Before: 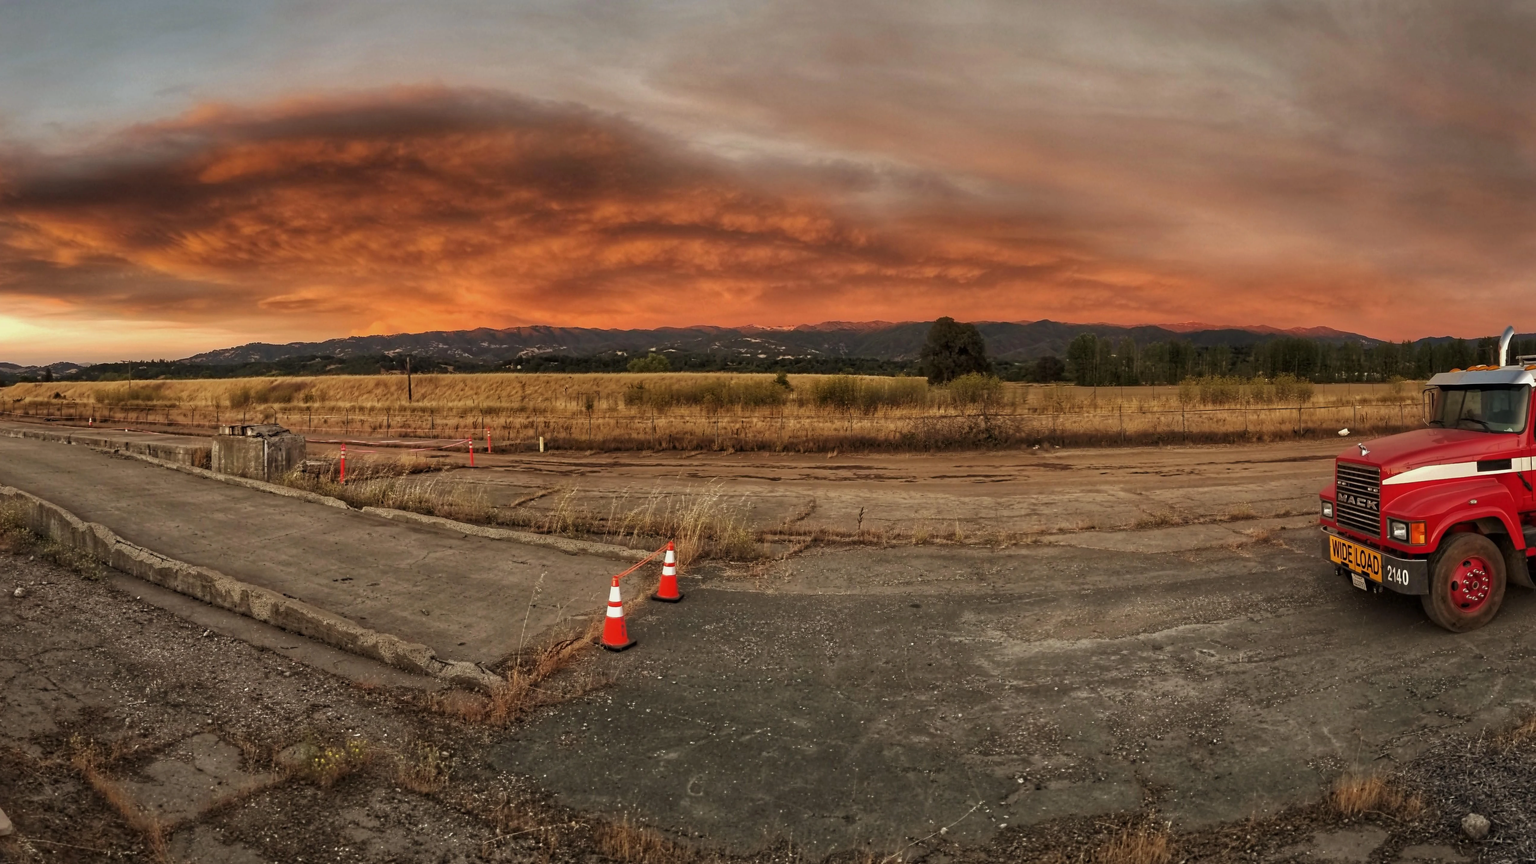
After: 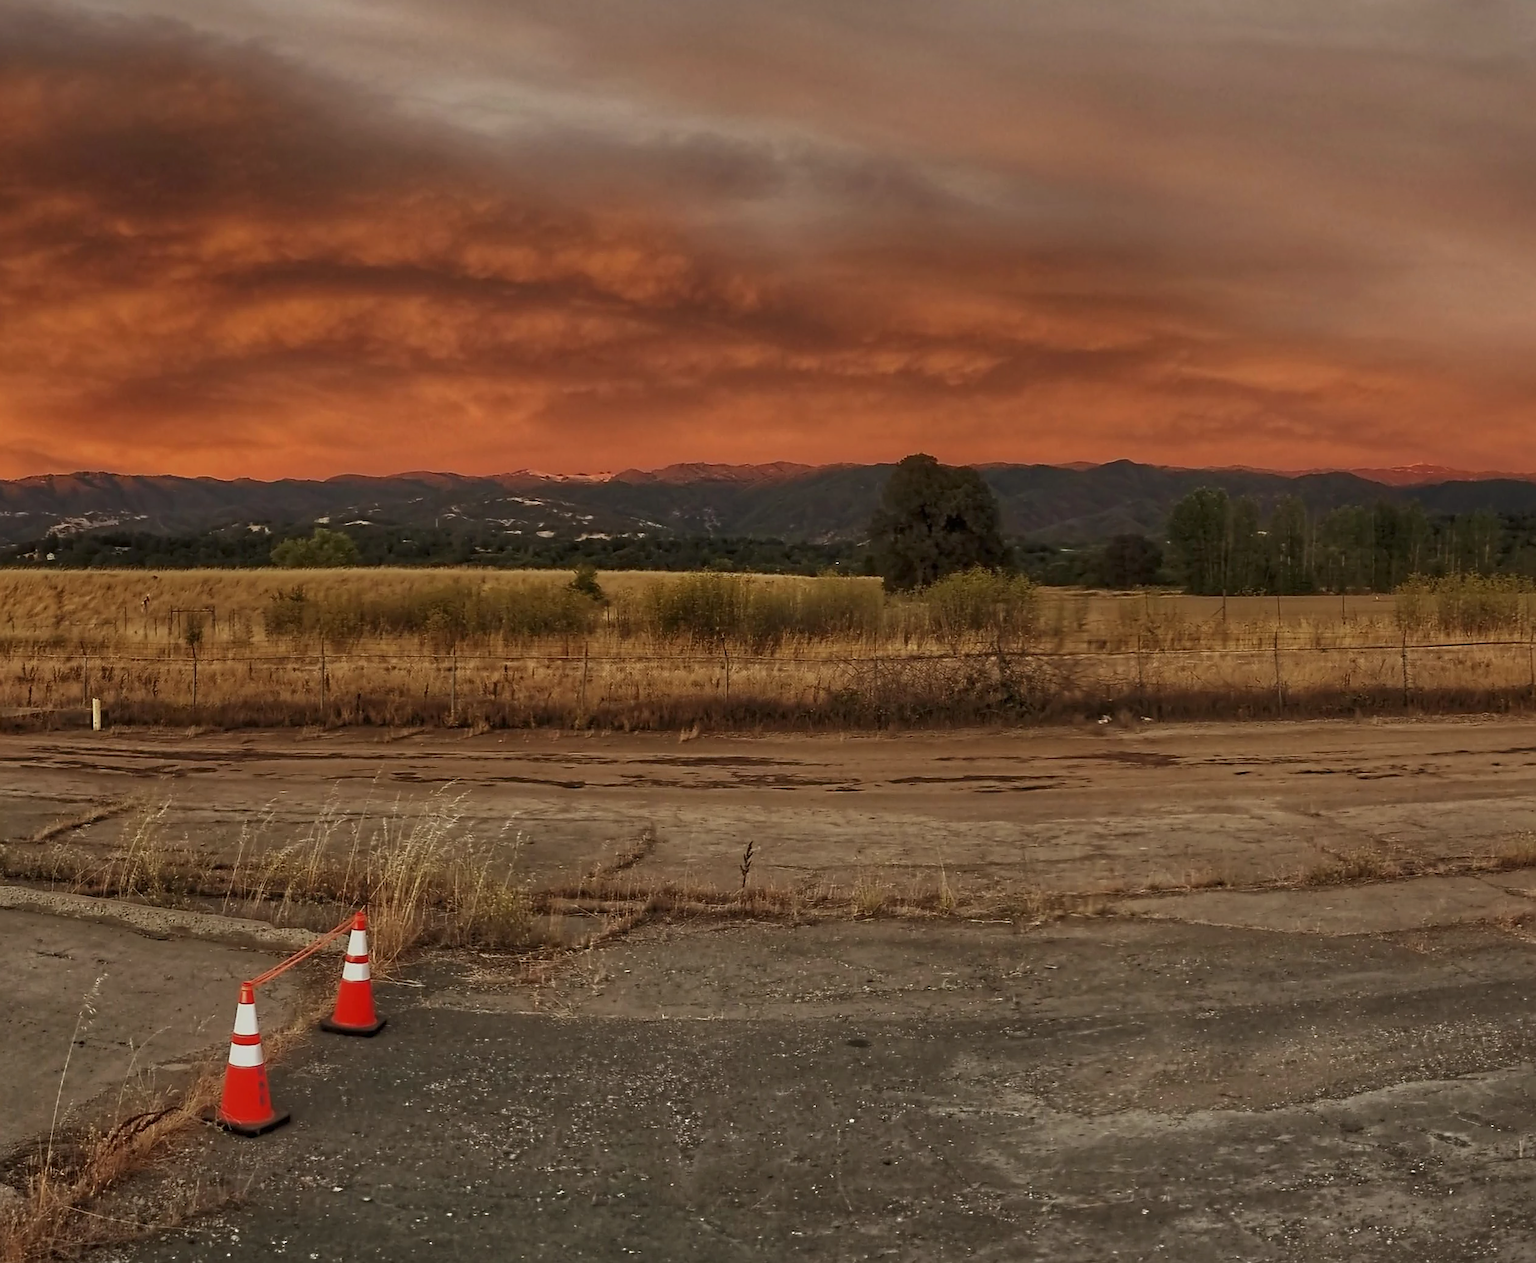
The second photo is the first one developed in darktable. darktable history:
sharpen: on, module defaults
tone equalizer: -8 EV 0.241 EV, -7 EV 0.403 EV, -6 EV 0.449 EV, -5 EV 0.217 EV, -3 EV -0.269 EV, -2 EV -0.421 EV, -1 EV -0.411 EV, +0 EV -0.255 EV
crop: left 32.191%, top 10.921%, right 18.719%, bottom 17.318%
